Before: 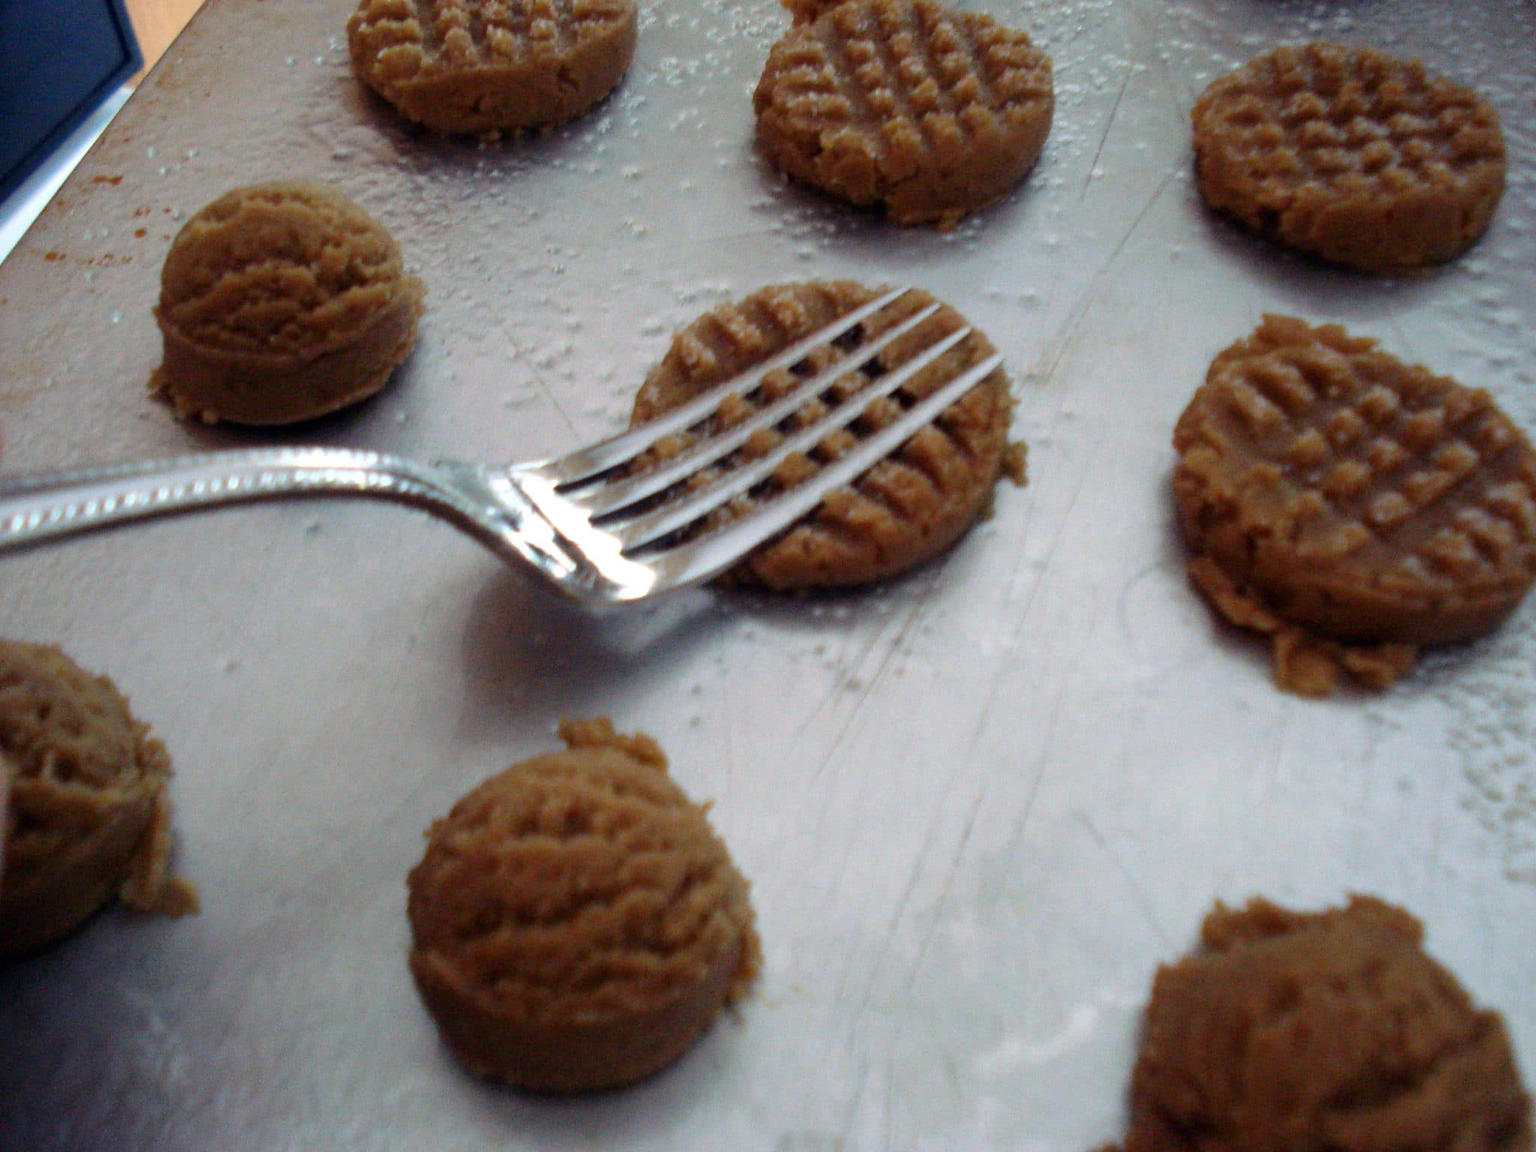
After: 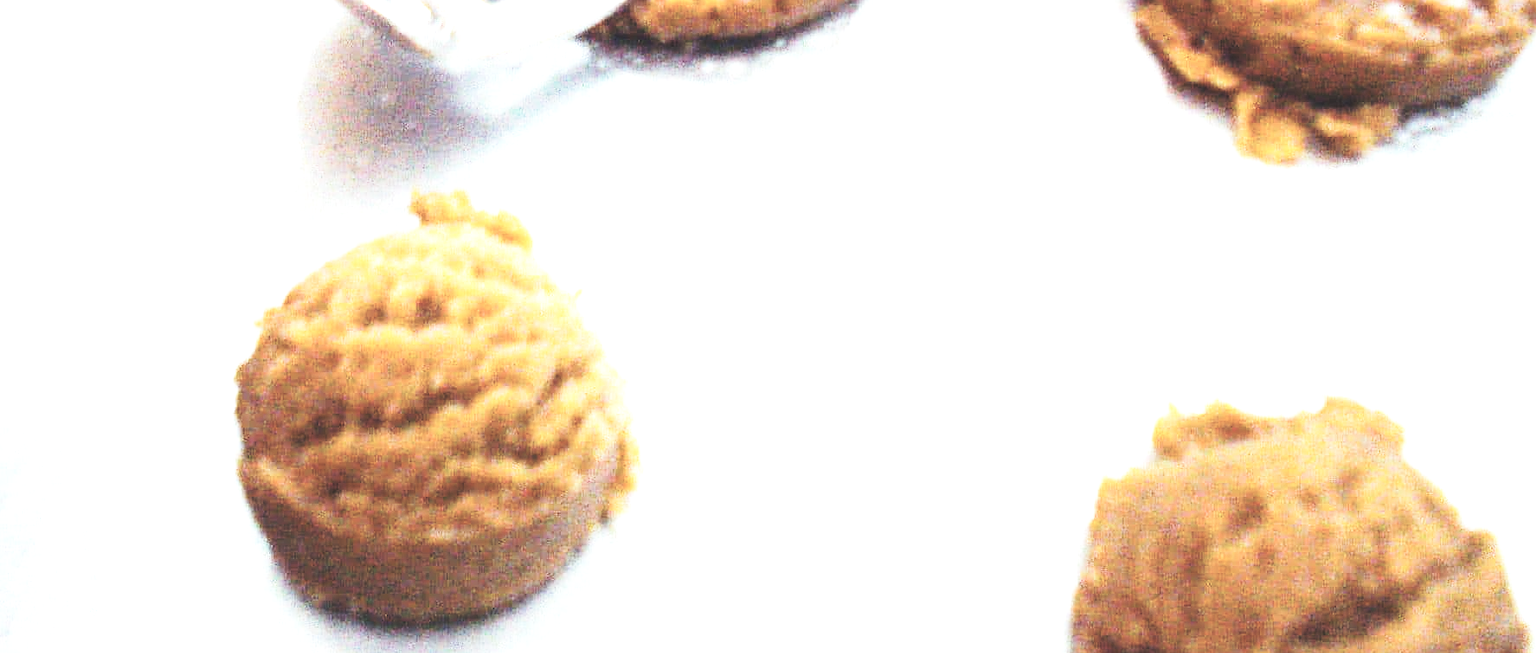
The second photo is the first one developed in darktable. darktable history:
crop and rotate: left 13.323%, top 48.051%, bottom 2.741%
base curve: curves: ch0 [(0, 0) (0.028, 0.03) (0.121, 0.232) (0.46, 0.748) (0.859, 0.968) (1, 1)], preserve colors none
sharpen: on, module defaults
color balance rgb: highlights gain › luminance 19.785%, highlights gain › chroma 2.811%, highlights gain › hue 171.21°, global offset › luminance 1.998%, perceptual saturation grading › global saturation 37.169%, perceptual saturation grading › shadows 35.714%, perceptual brilliance grading › highlights 17.719%, perceptual brilliance grading › mid-tones 31.173%, perceptual brilliance grading › shadows -30.796%, global vibrance 20%
contrast brightness saturation: brightness 0.189, saturation -0.493
exposure: black level correction 0, exposure 1.991 EV, compensate highlight preservation false
